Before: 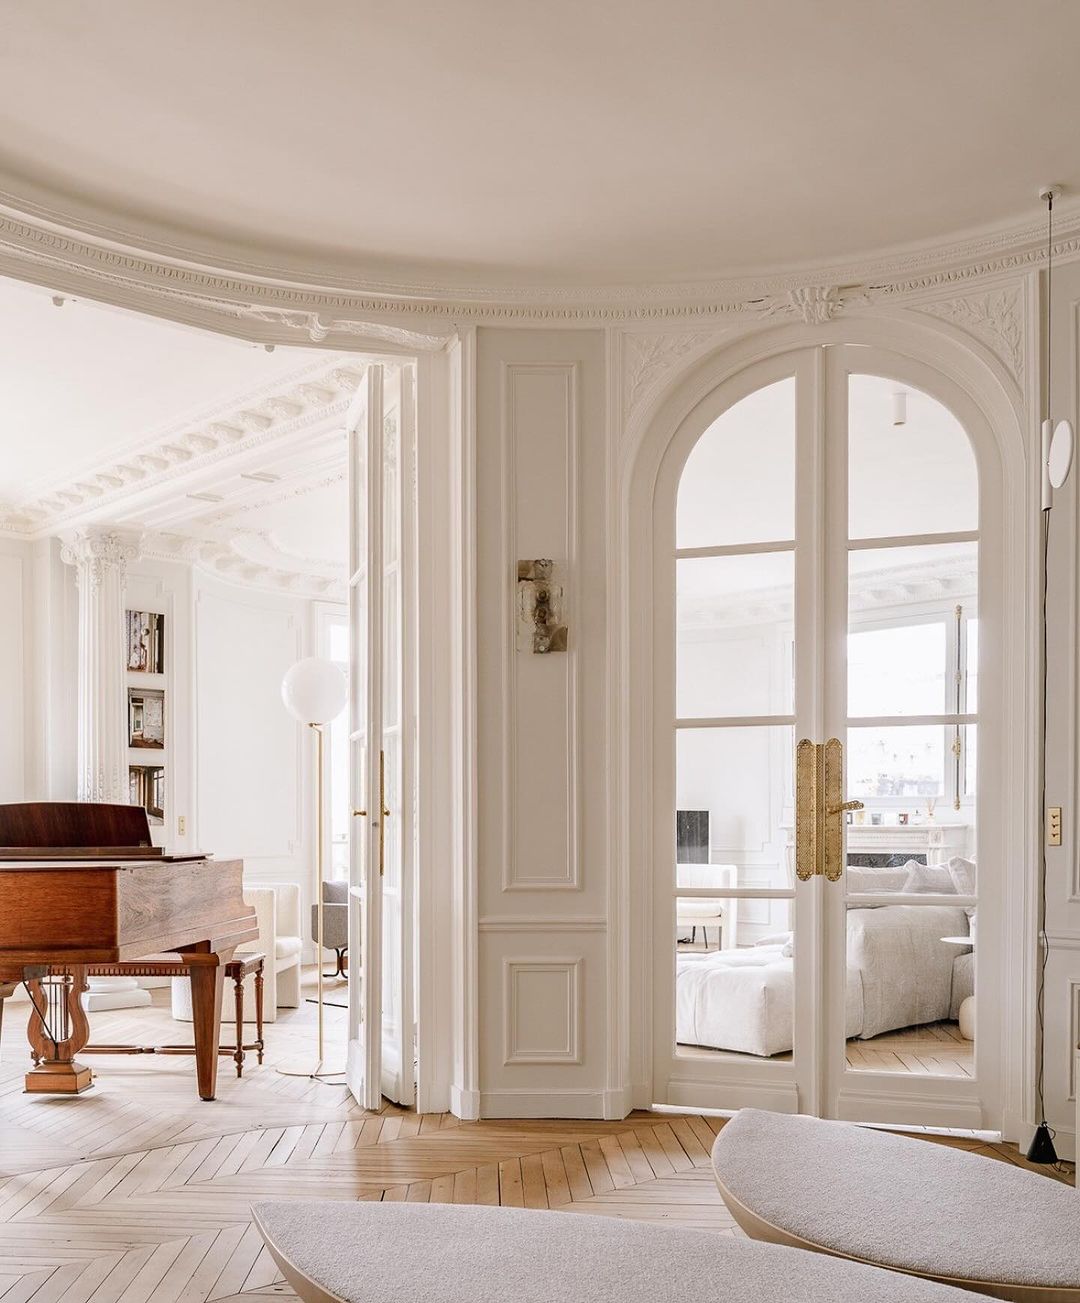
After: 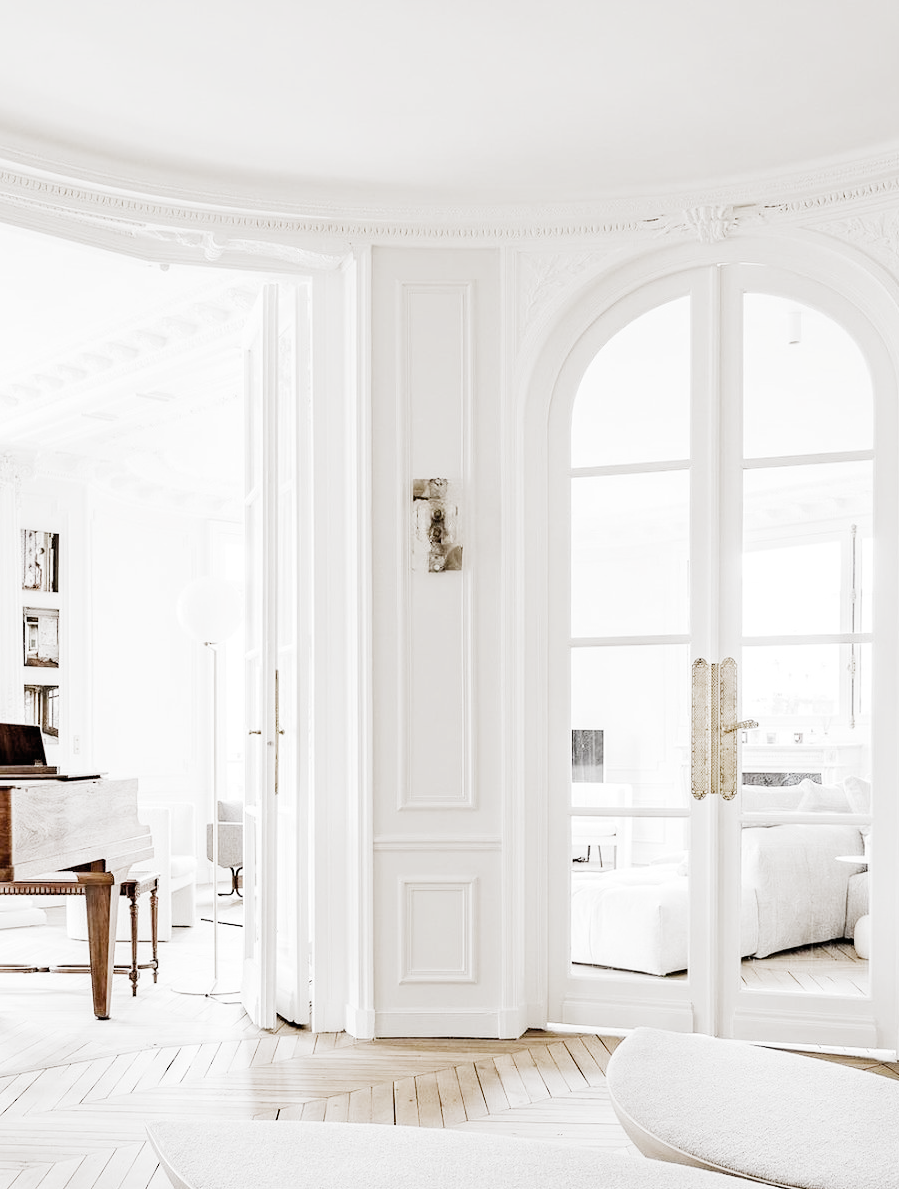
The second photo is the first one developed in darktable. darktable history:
filmic rgb: black relative exposure -5.11 EV, white relative exposure 3.99 EV, hardness 2.89, contrast 1.298, highlights saturation mix -30.39%, preserve chrominance no, color science v5 (2021), contrast in shadows safe, contrast in highlights safe
crop: left 9.785%, top 6.238%, right 6.923%, bottom 2.454%
exposure: black level correction 0.001, exposure 1.636 EV, compensate highlight preservation false
